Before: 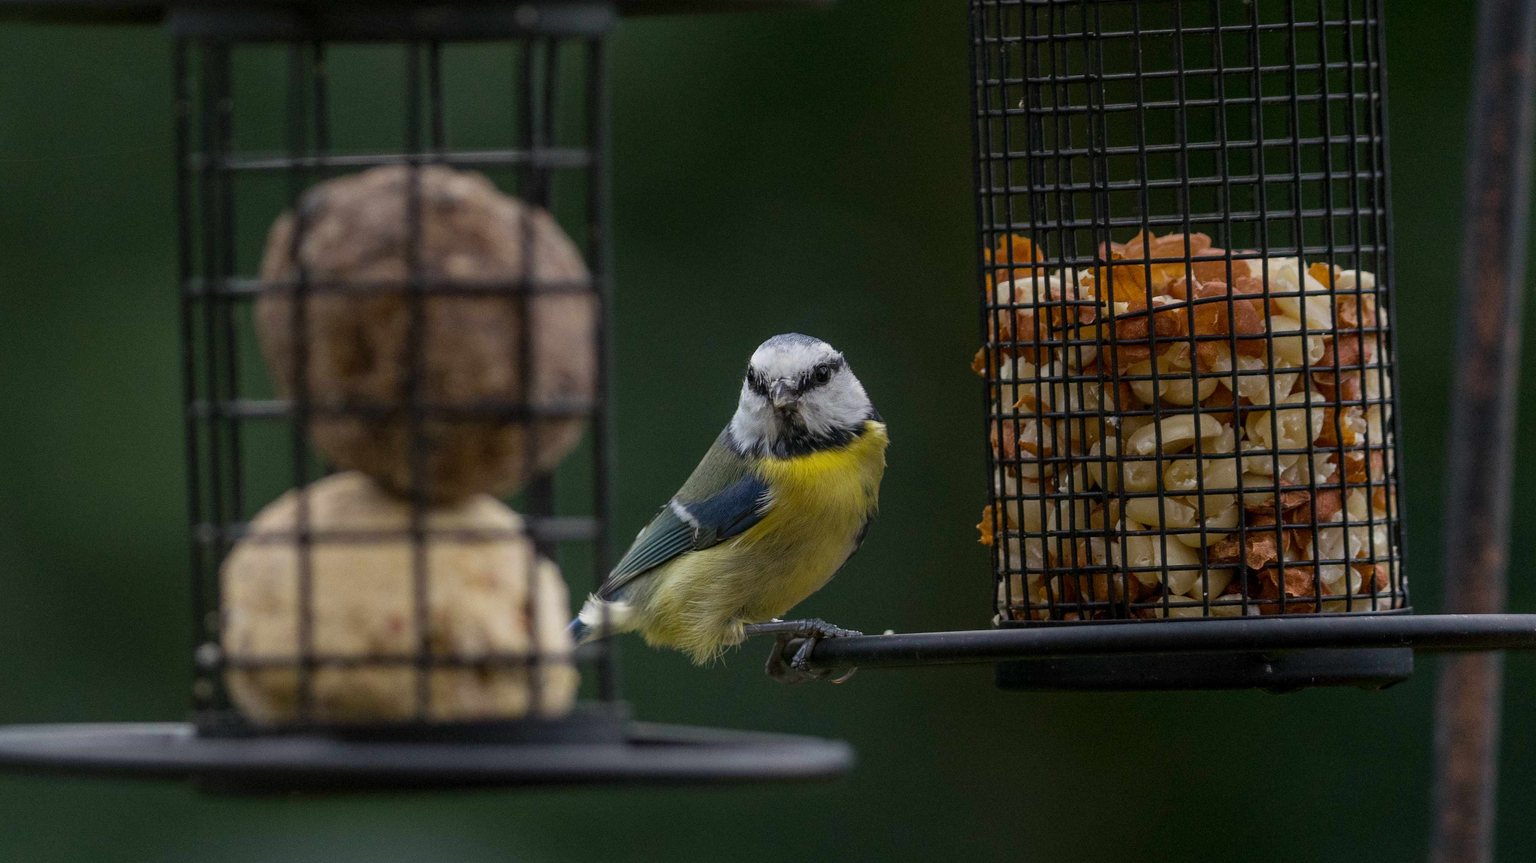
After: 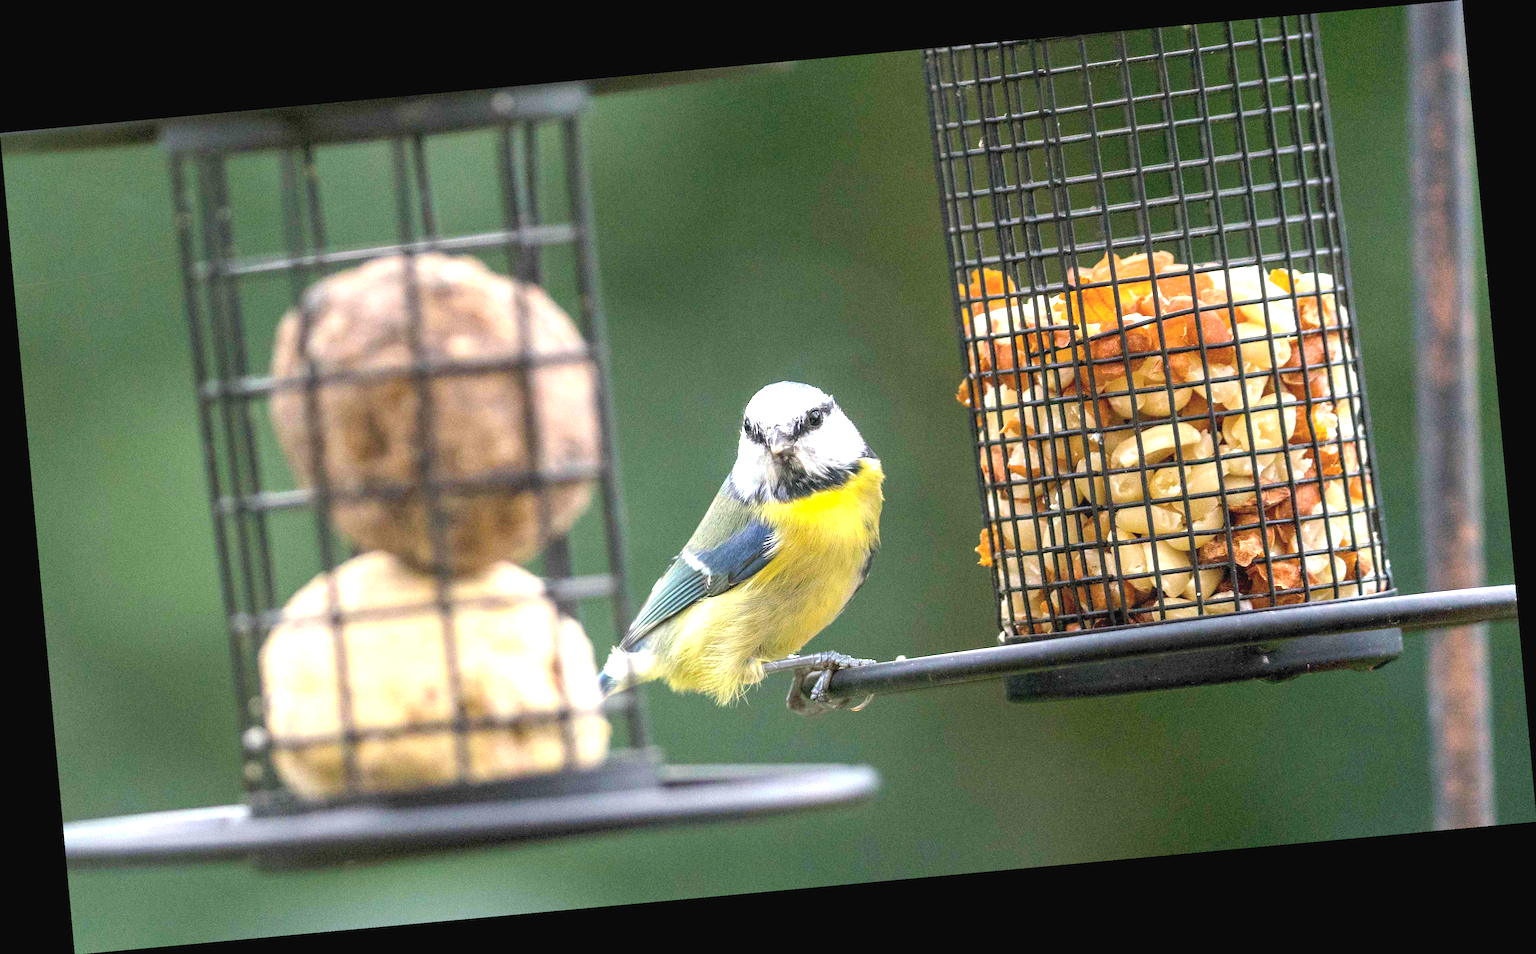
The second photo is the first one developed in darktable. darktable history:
rotate and perspective: rotation -5.2°, automatic cropping off
contrast brightness saturation: brightness 0.13
exposure: black level correction 0, exposure 1.379 EV, compensate exposure bias true, compensate highlight preservation false
